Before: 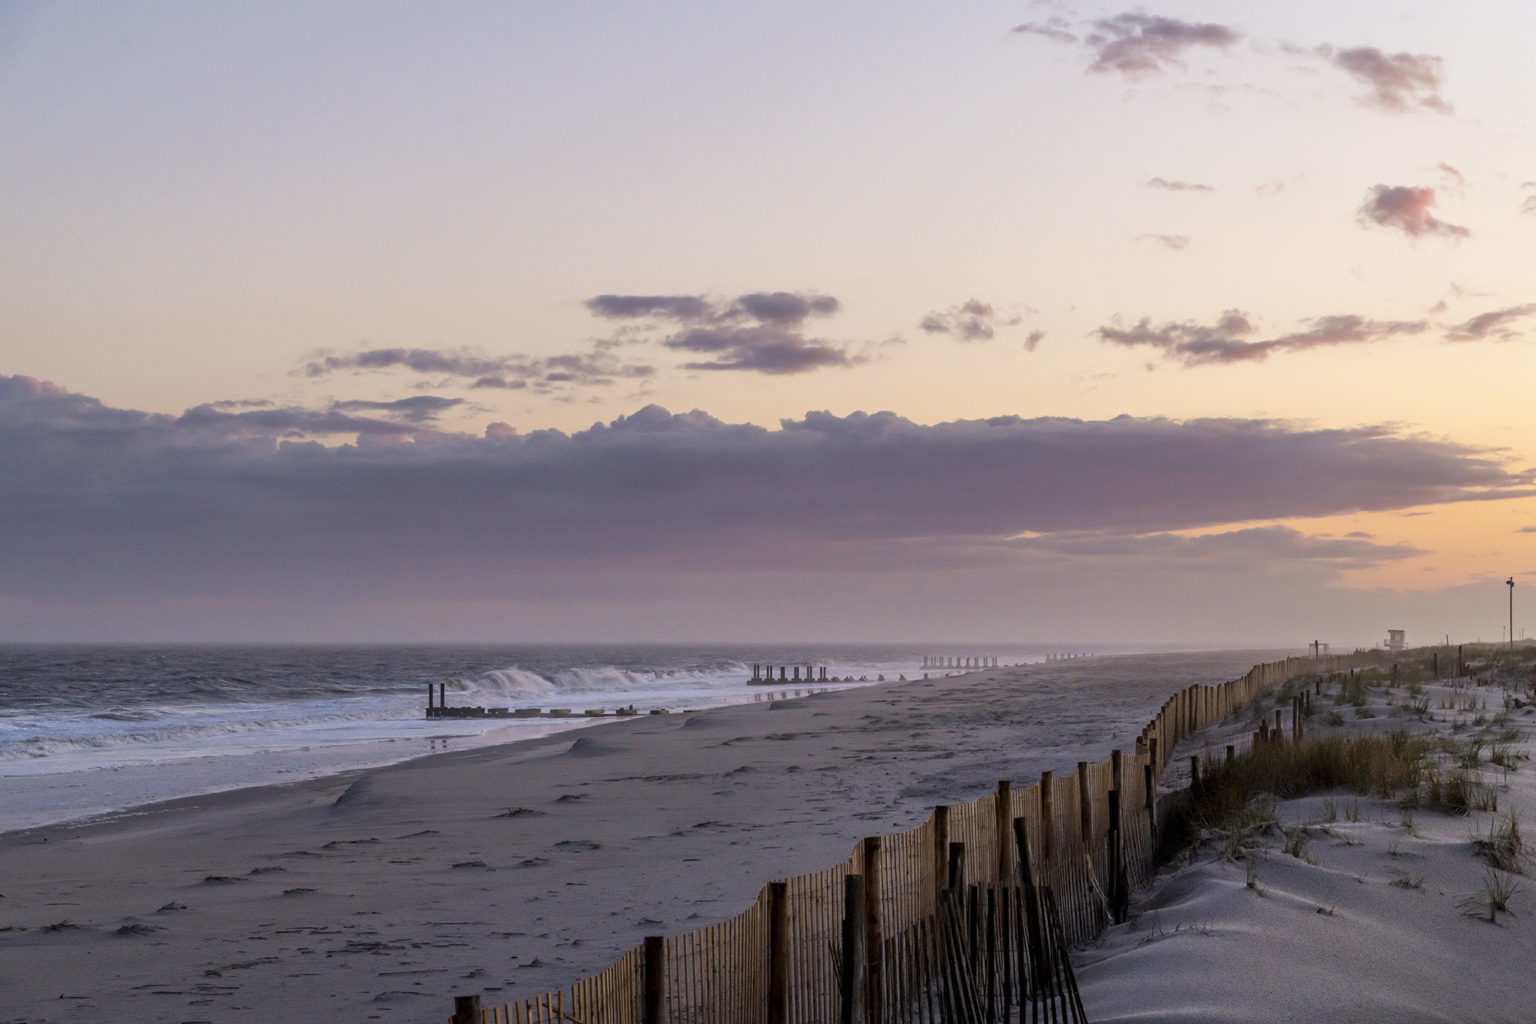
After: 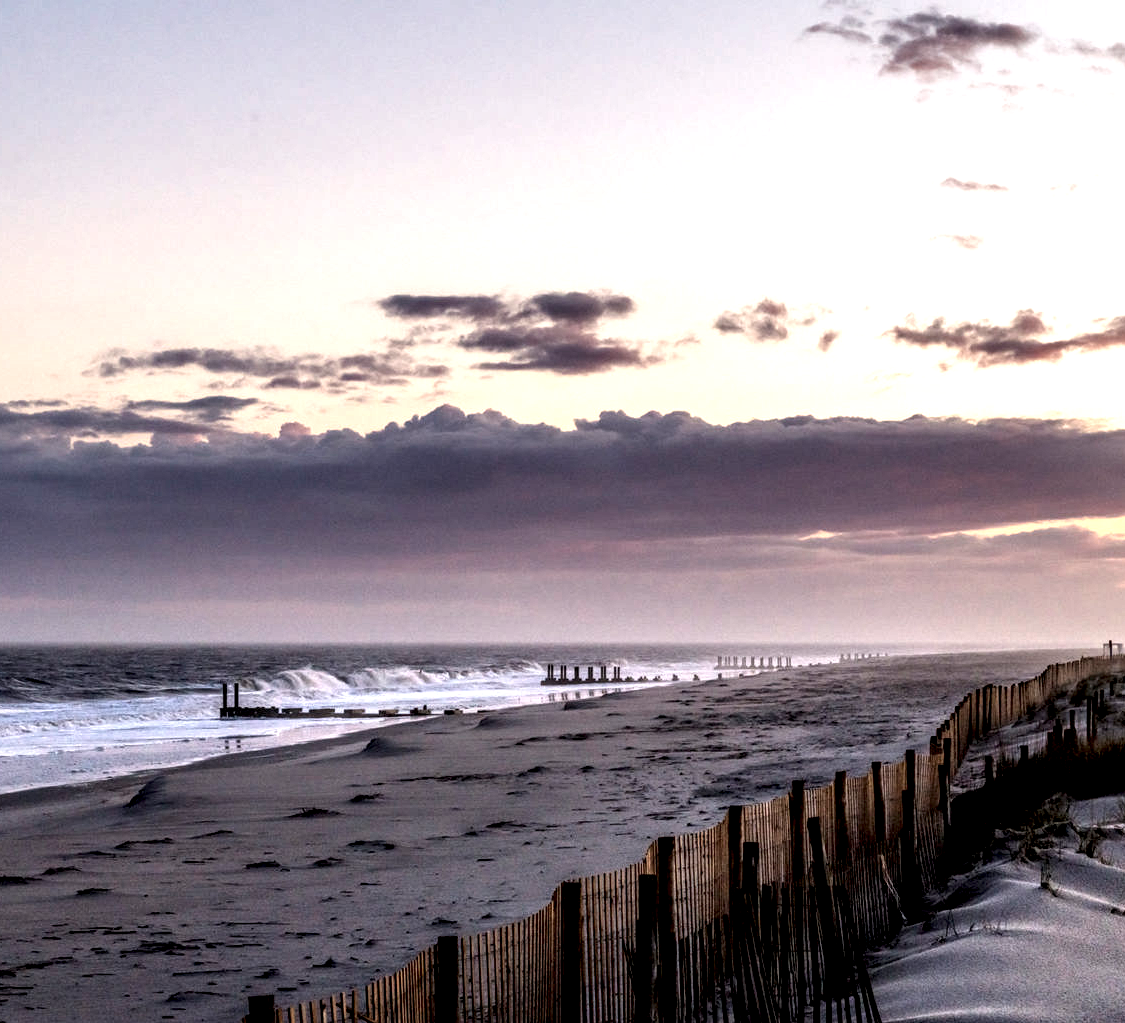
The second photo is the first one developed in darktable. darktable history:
local contrast: shadows 185%, detail 225%
exposure: black level correction 0, exposure 1.1 EV, compensate exposure bias true, compensate highlight preservation false
crop: left 13.443%, right 13.31%
